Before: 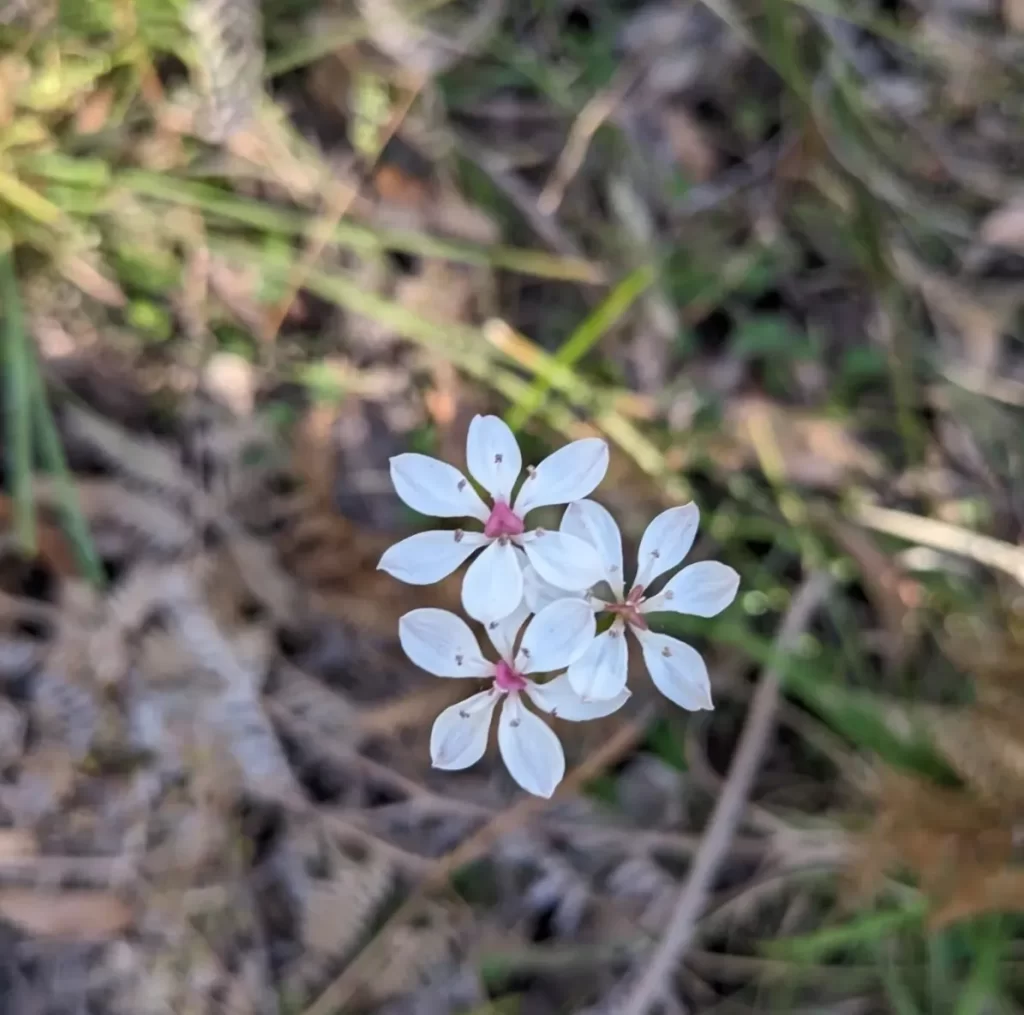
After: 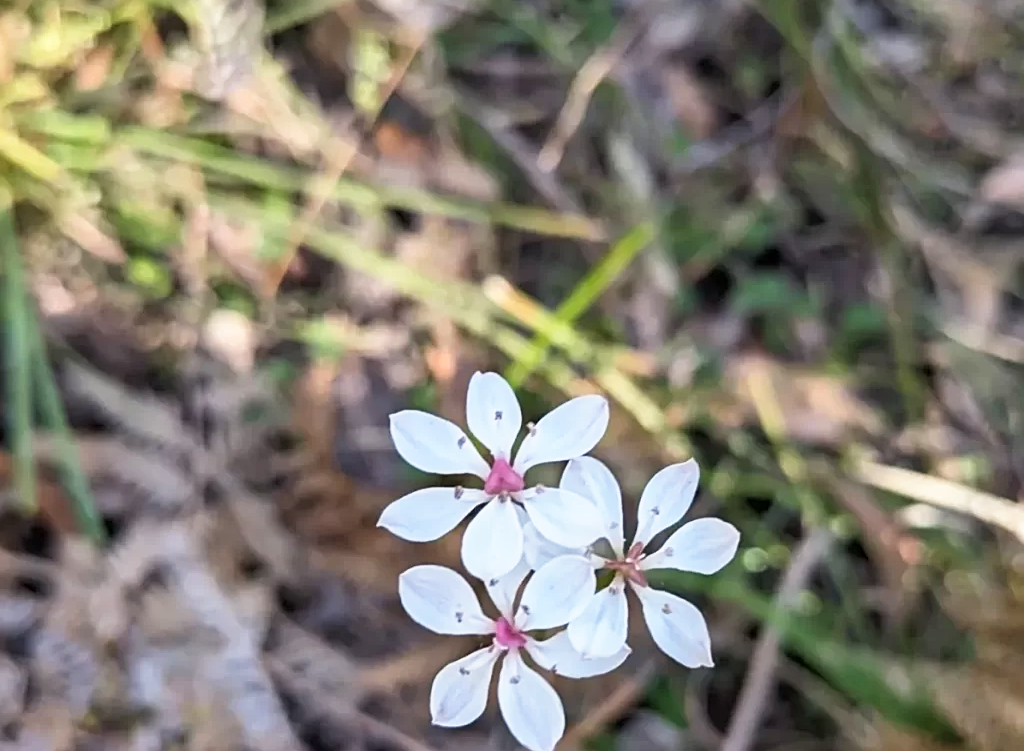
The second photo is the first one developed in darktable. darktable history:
crop: top 4.281%, bottom 21.637%
base curve: curves: ch0 [(0, 0) (0.688, 0.865) (1, 1)], preserve colors none
sharpen: on, module defaults
